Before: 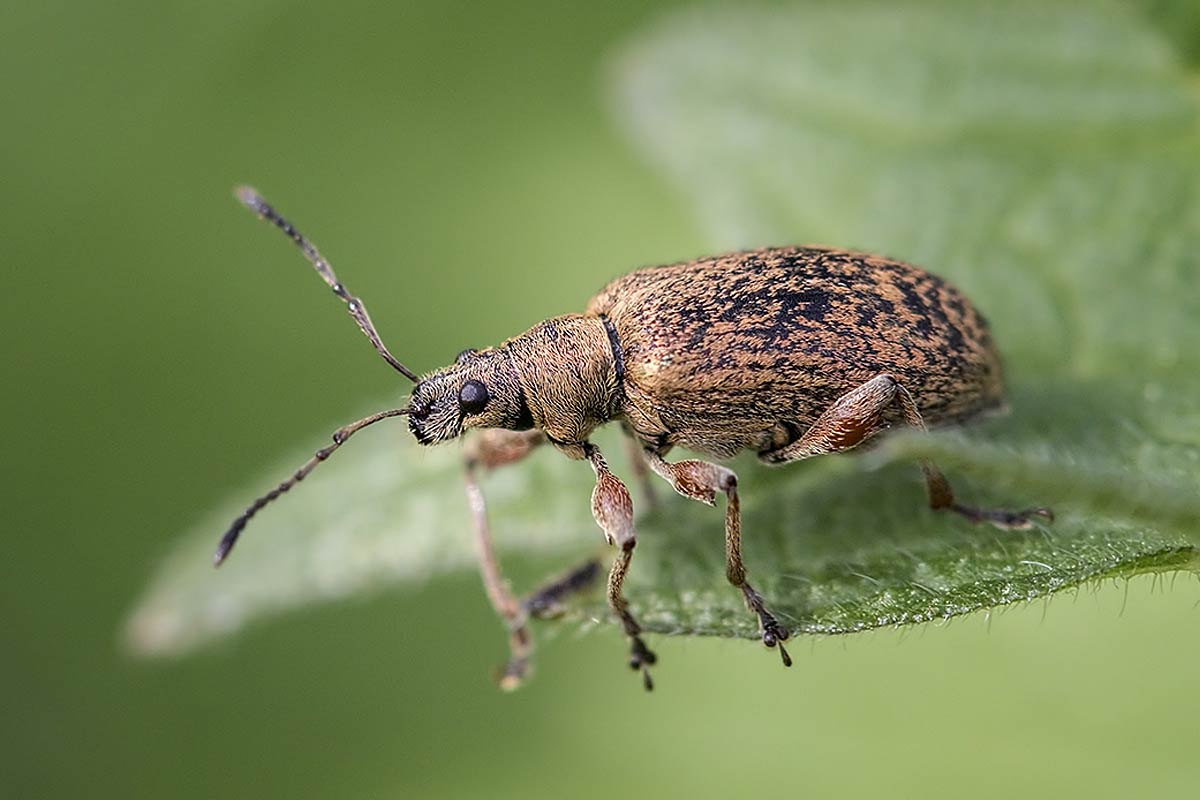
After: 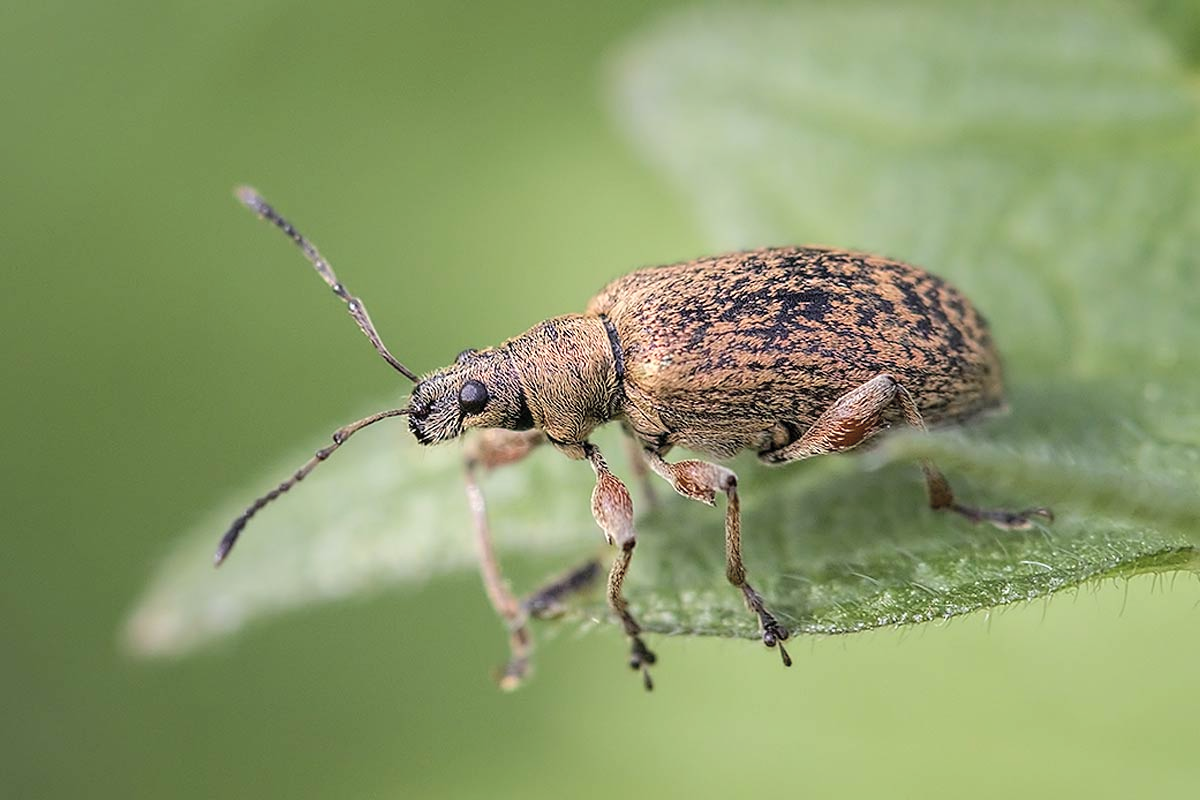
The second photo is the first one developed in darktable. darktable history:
contrast brightness saturation: brightness 0.142
